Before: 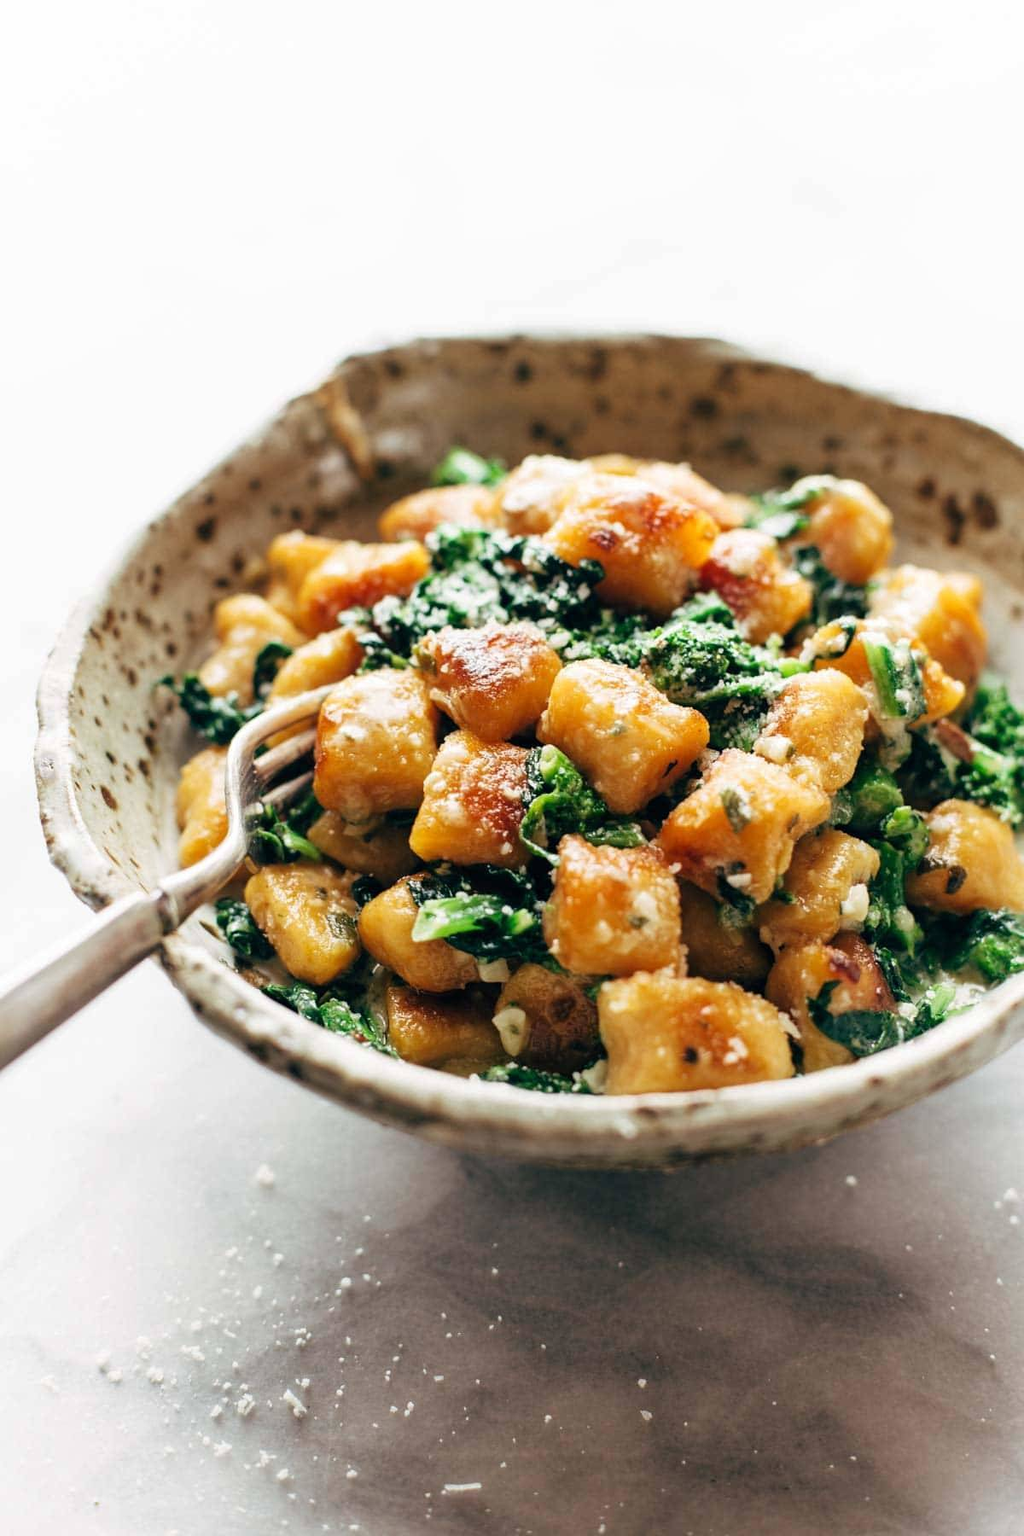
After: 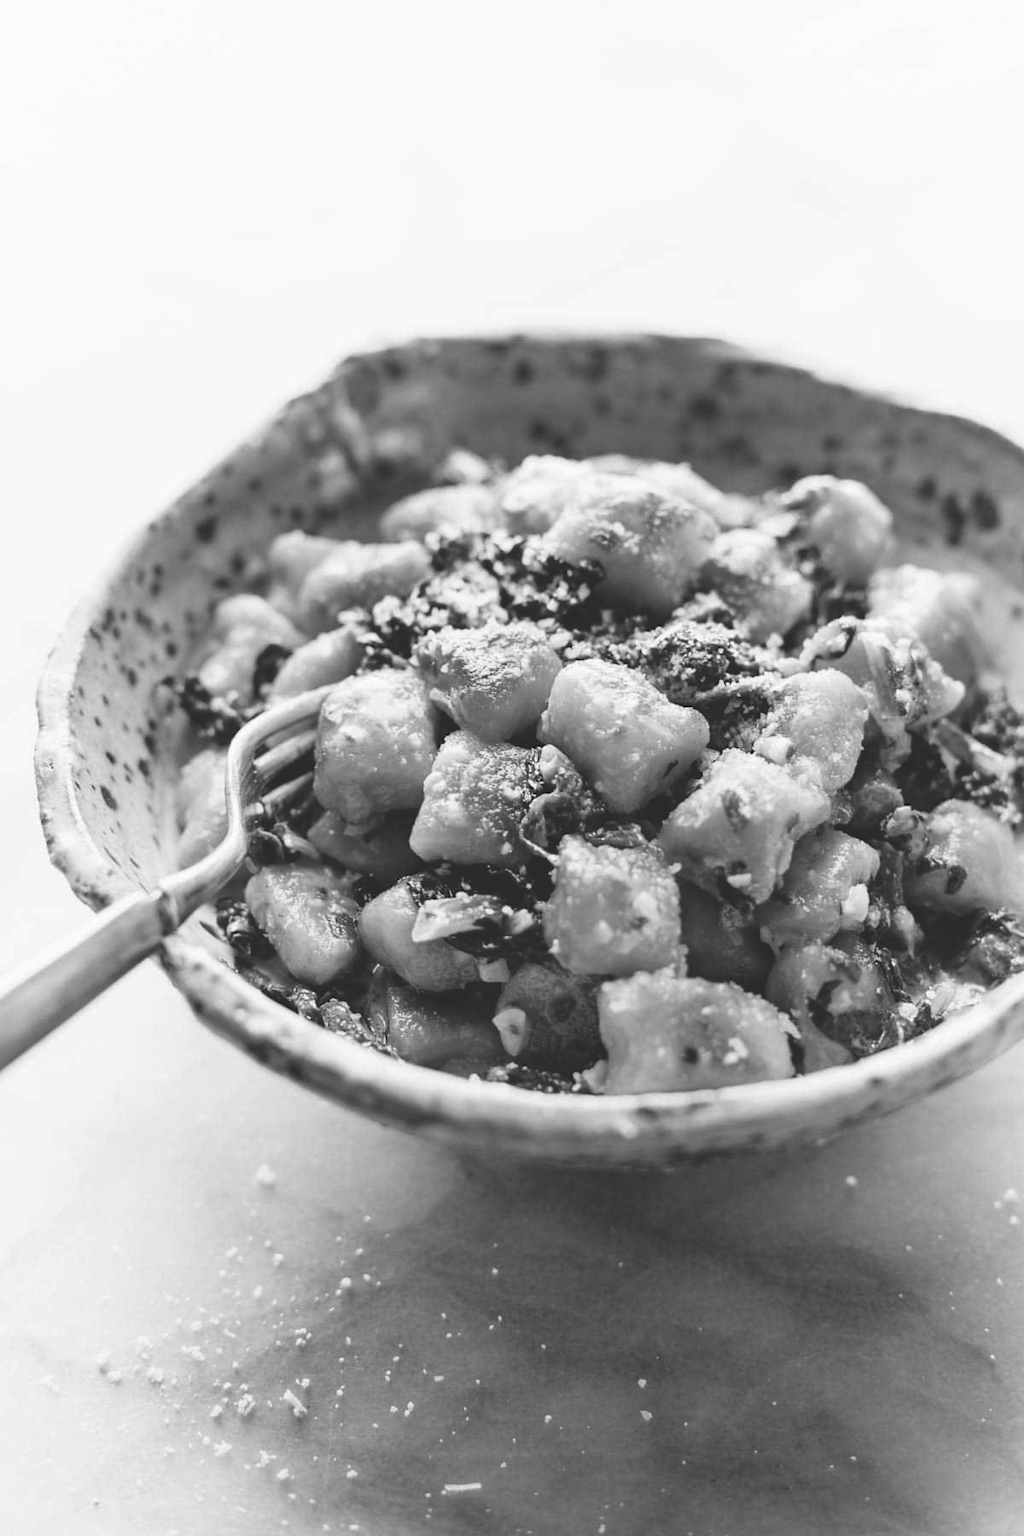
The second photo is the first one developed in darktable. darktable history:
monochrome: on, module defaults
exposure: black level correction -0.023, exposure -0.039 EV, compensate highlight preservation false
